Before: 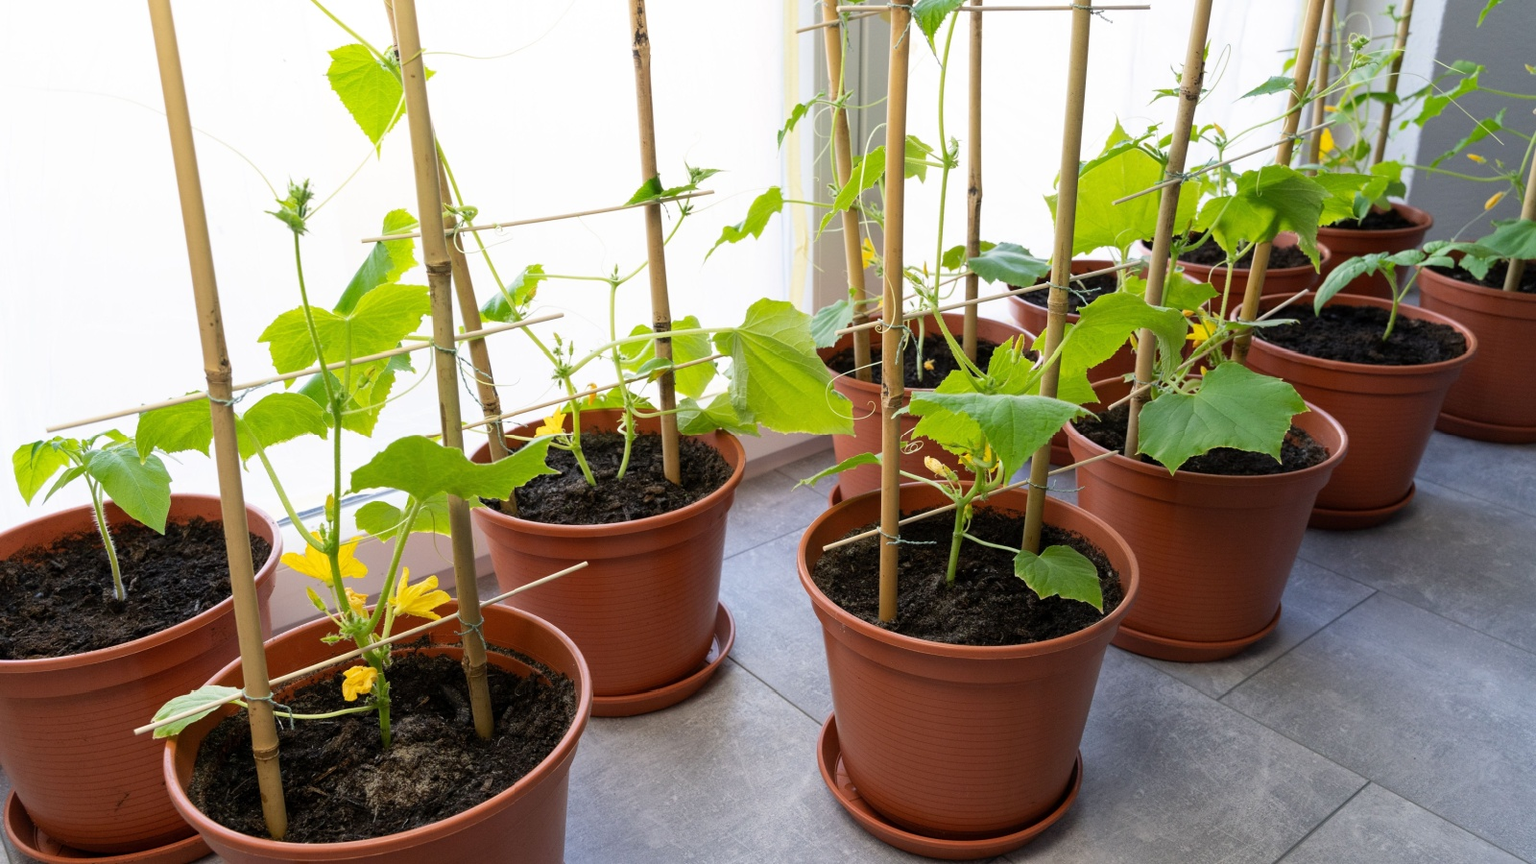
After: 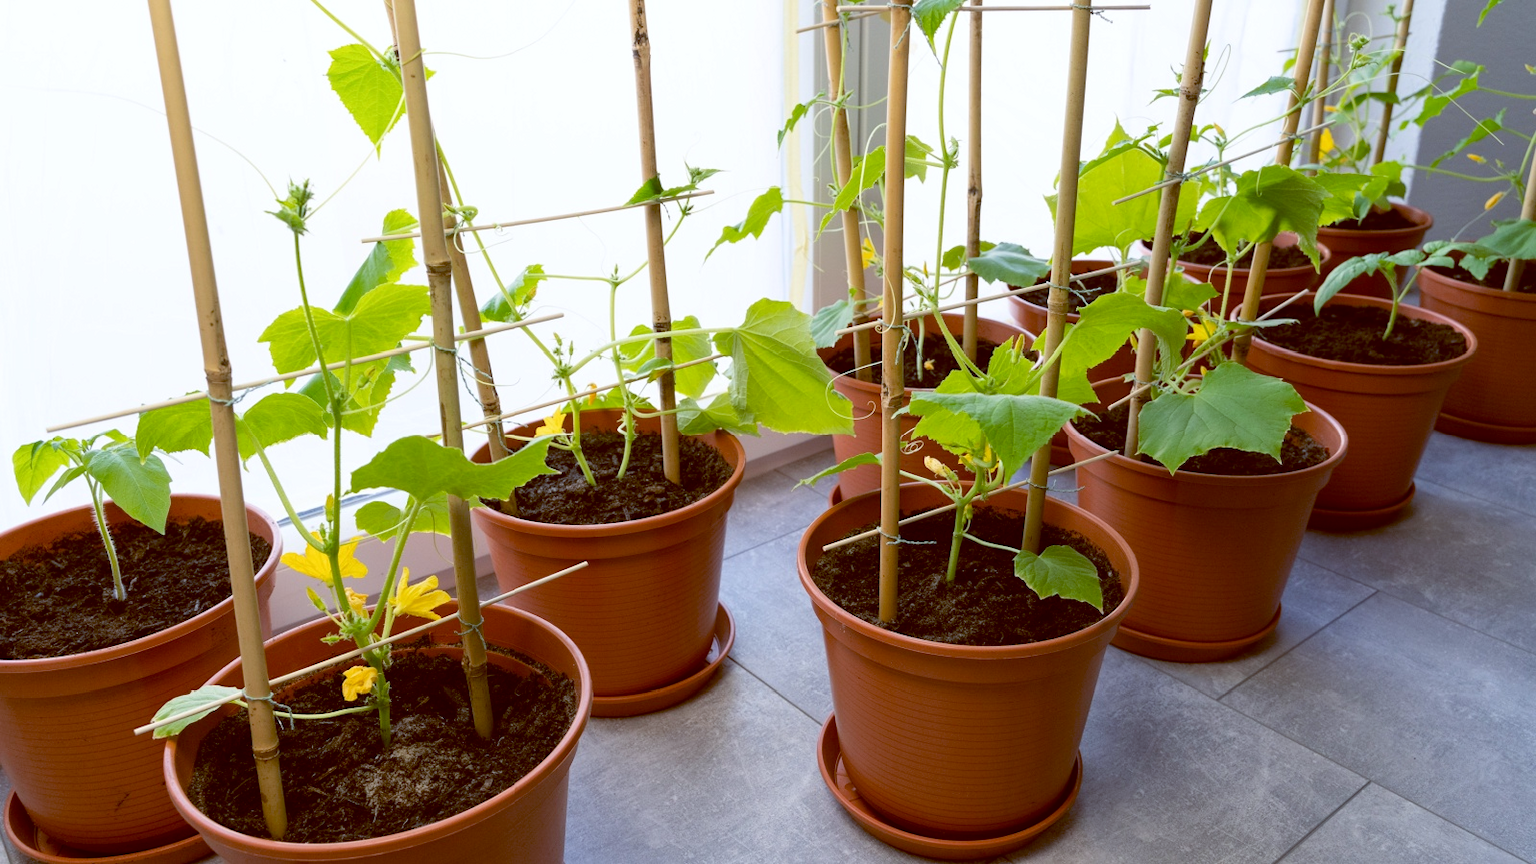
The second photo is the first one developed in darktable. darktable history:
color balance: lift [1, 1.015, 1.004, 0.985], gamma [1, 0.958, 0.971, 1.042], gain [1, 0.956, 0.977, 1.044]
